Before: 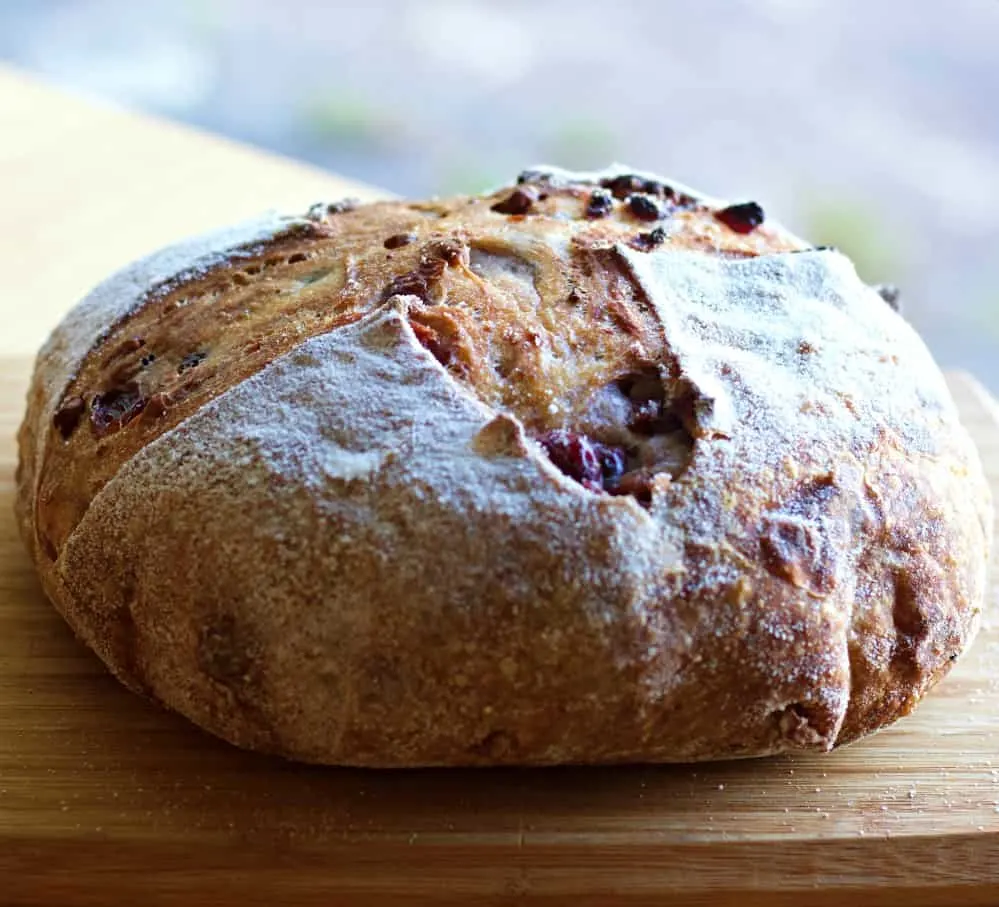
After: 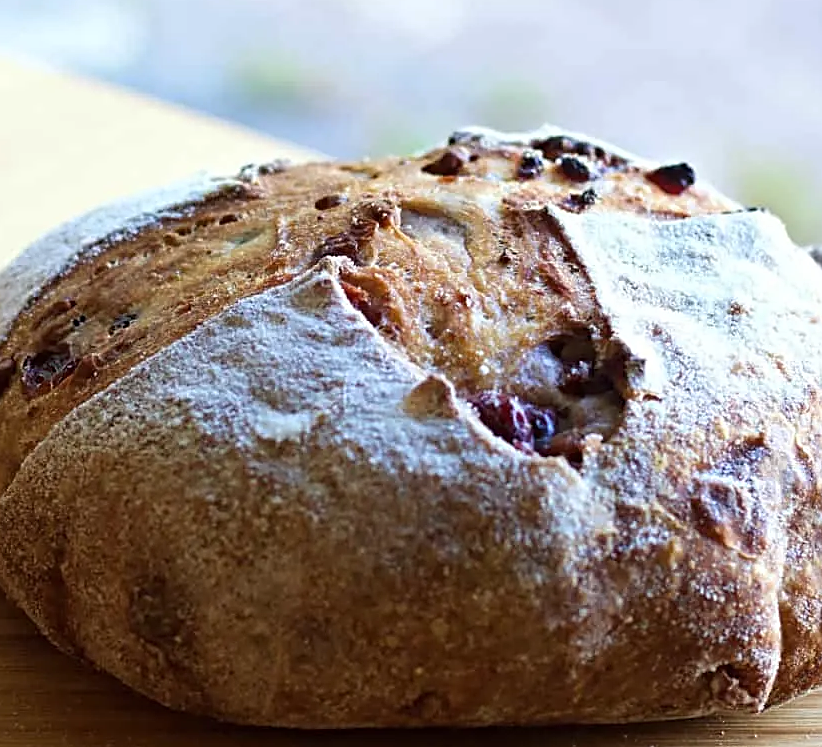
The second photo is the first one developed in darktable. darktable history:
color zones: curves: ch0 [(0.068, 0.464) (0.25, 0.5) (0.48, 0.508) (0.75, 0.536) (0.886, 0.476) (0.967, 0.456)]; ch1 [(0.066, 0.456) (0.25, 0.5) (0.616, 0.508) (0.746, 0.56) (0.934, 0.444)]
crop and rotate: left 7.09%, top 4.372%, right 10.627%, bottom 13.186%
sharpen: on, module defaults
